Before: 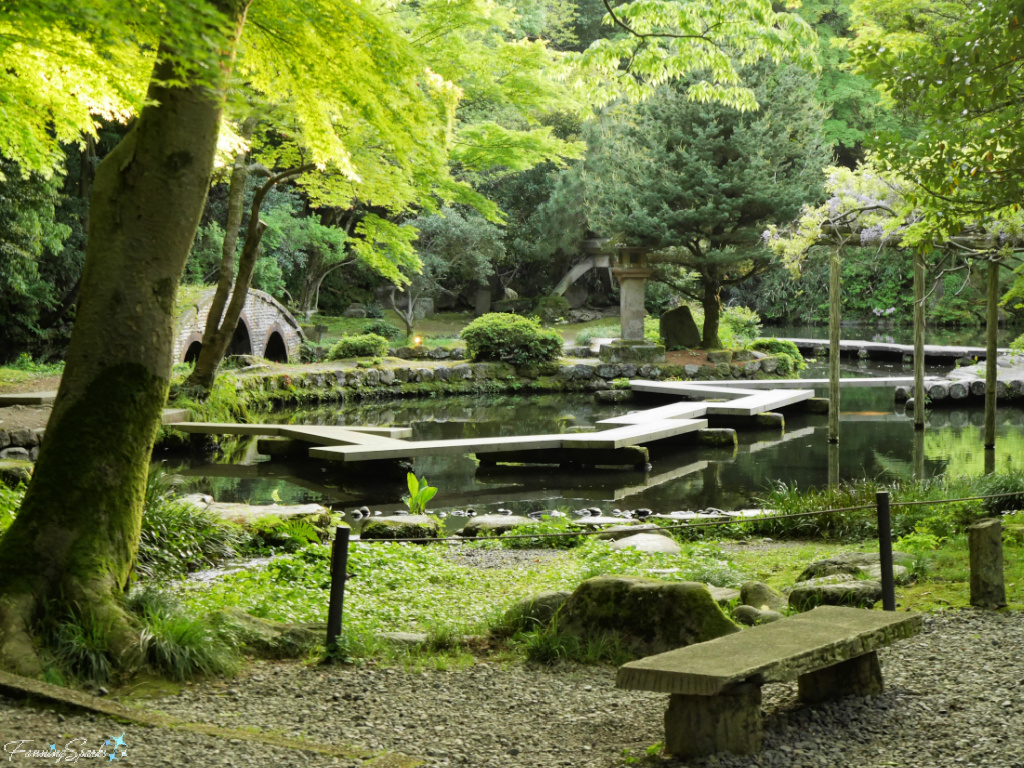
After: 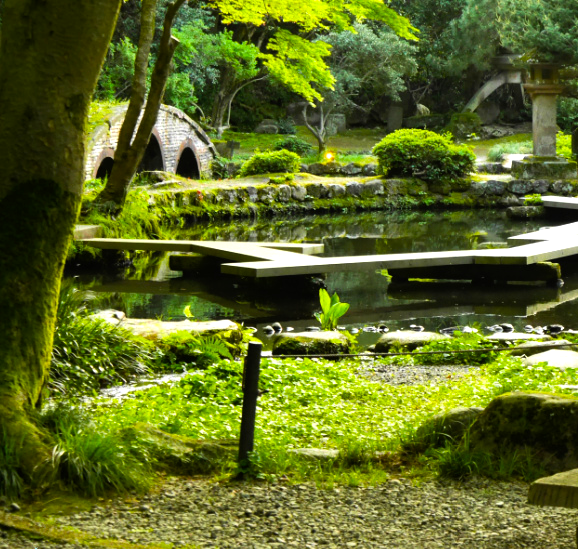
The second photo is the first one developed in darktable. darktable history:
crop: left 8.687%, top 24.012%, right 34.815%, bottom 4.39%
color balance rgb: power › hue 72.11°, perceptual saturation grading › global saturation 31.084%, perceptual brilliance grading › global brilliance 15.465%, perceptual brilliance grading › shadows -35.75%, global vibrance 32.169%
